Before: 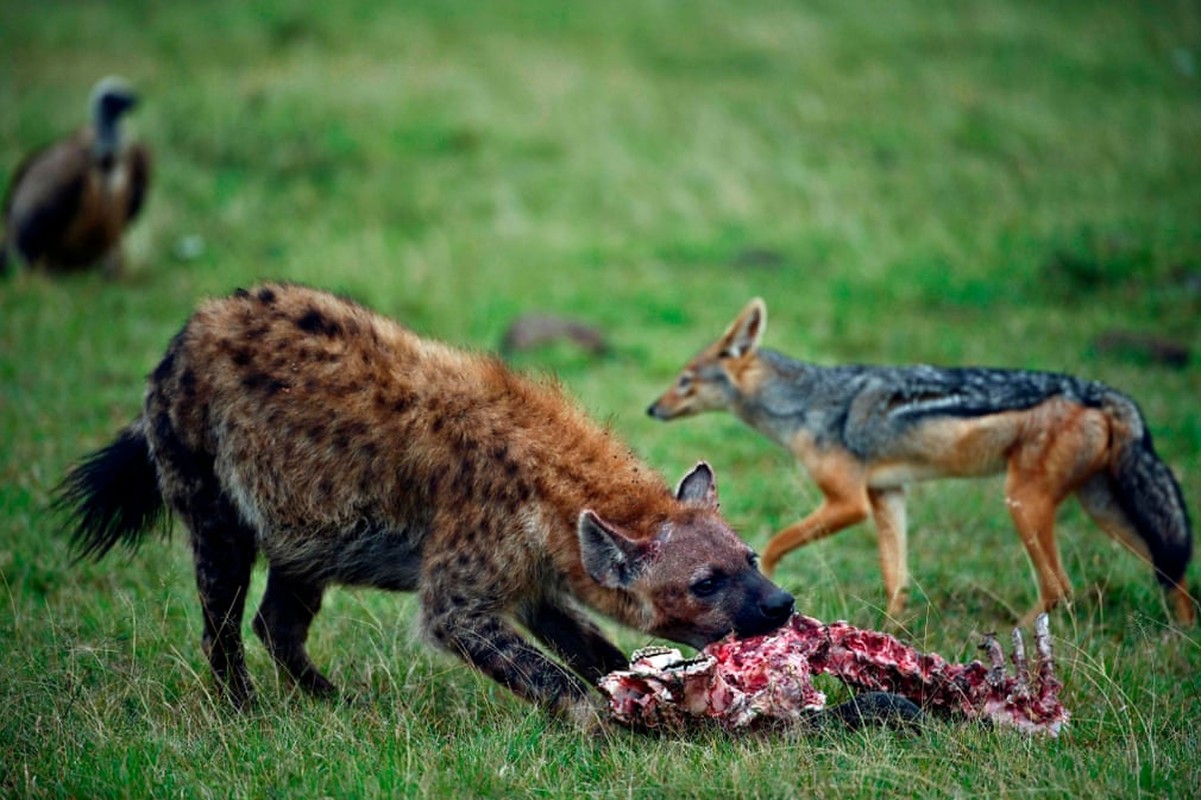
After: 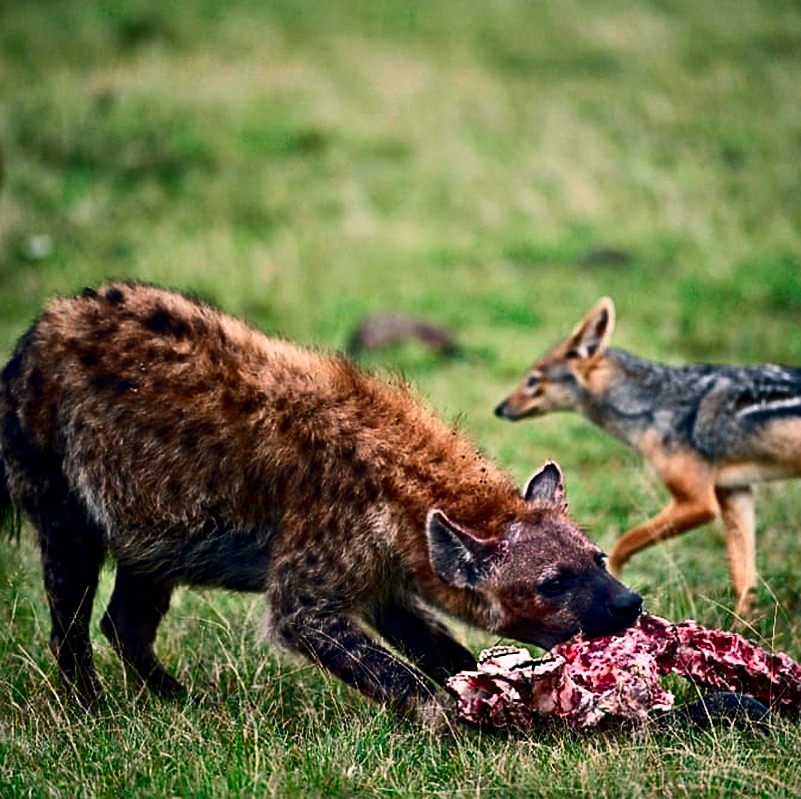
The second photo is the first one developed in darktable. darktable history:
contrast brightness saturation: contrast 0.294
sharpen: on, module defaults
crop and rotate: left 12.669%, right 20.609%
color correction: highlights a* 14.66, highlights b* 4.75
